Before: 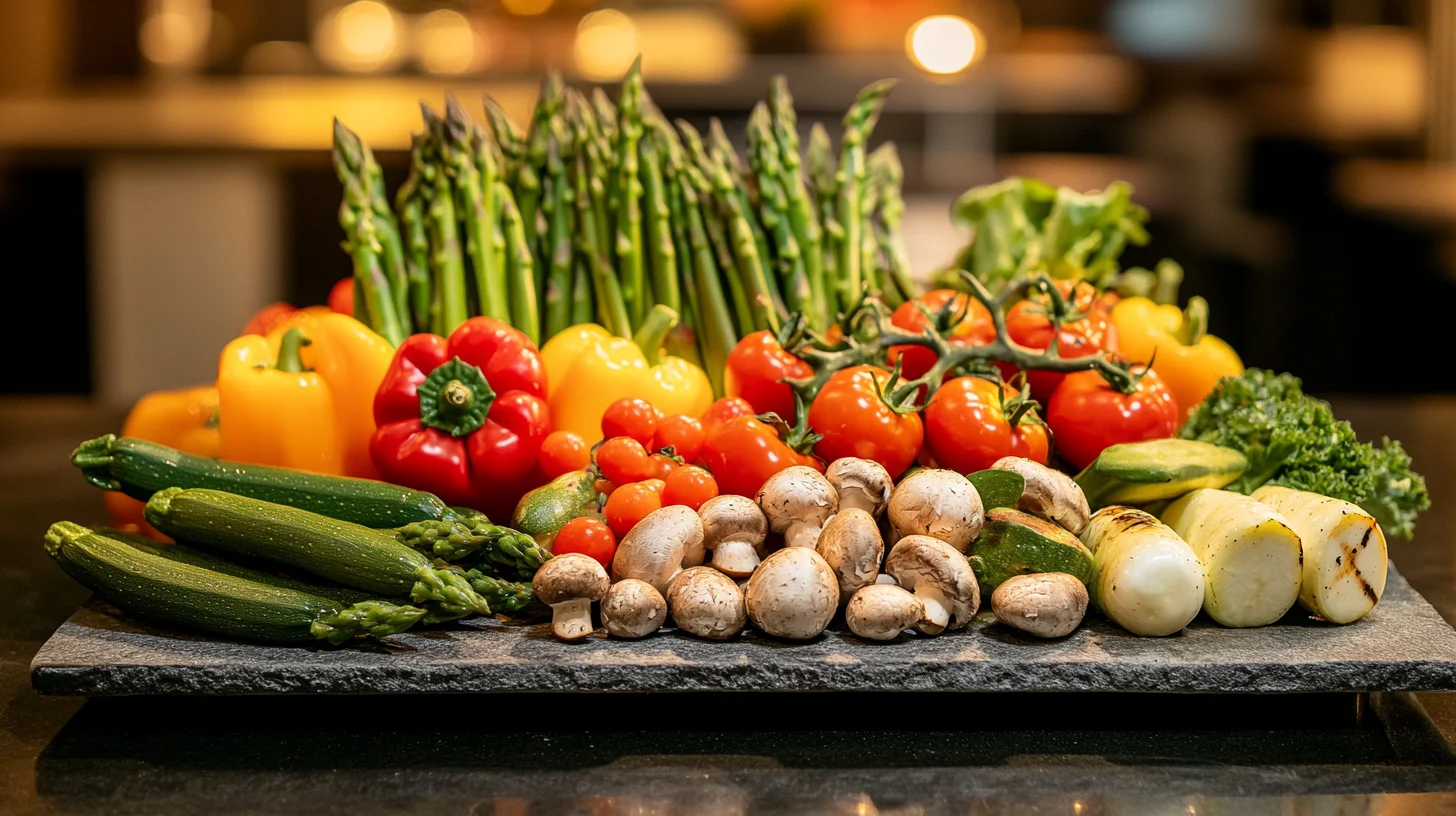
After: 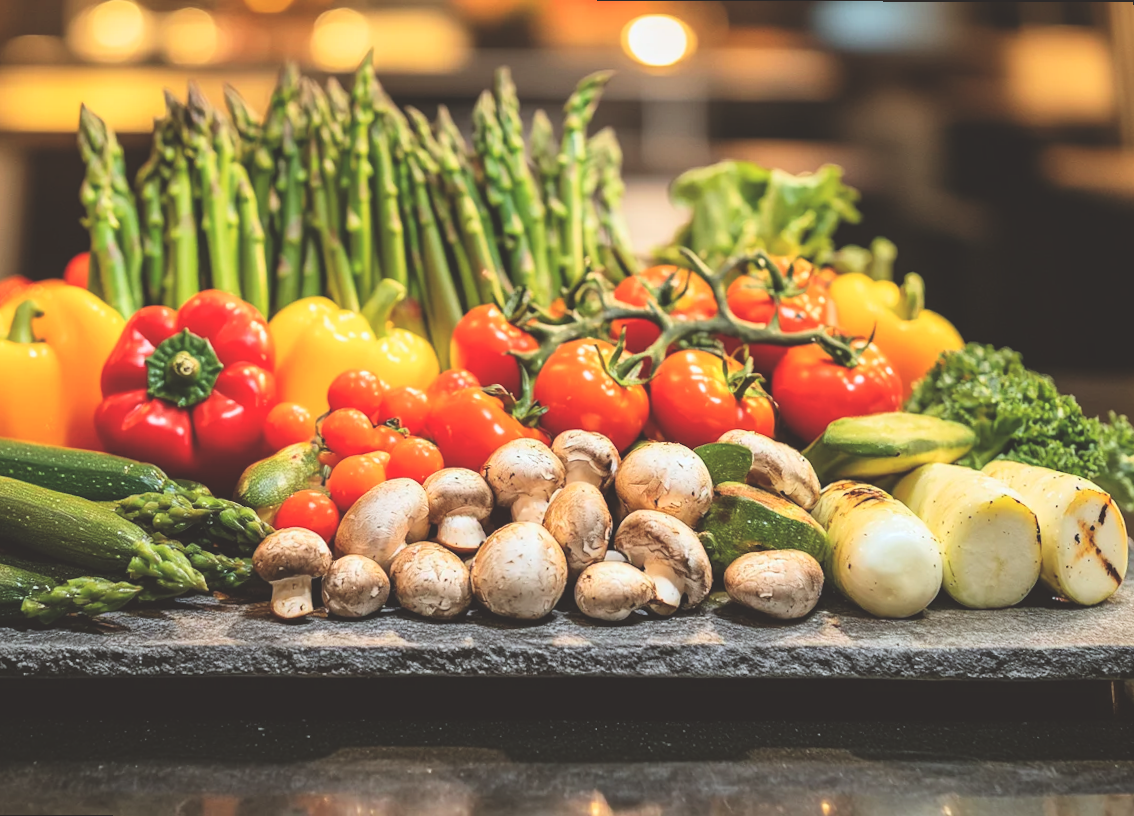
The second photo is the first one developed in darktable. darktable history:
exposure: black level correction -0.028, compensate highlight preservation false
crop: left 16.145%
white balance: red 0.983, blue 1.036
tone curve: curves: ch0 [(0, 0) (0.004, 0.001) (0.133, 0.112) (0.325, 0.362) (0.832, 0.893) (1, 1)], color space Lab, linked channels, preserve colors none
color correction: highlights a* -2.73, highlights b* -2.09, shadows a* 2.41, shadows b* 2.73
rotate and perspective: rotation 0.215°, lens shift (vertical) -0.139, crop left 0.069, crop right 0.939, crop top 0.002, crop bottom 0.996
